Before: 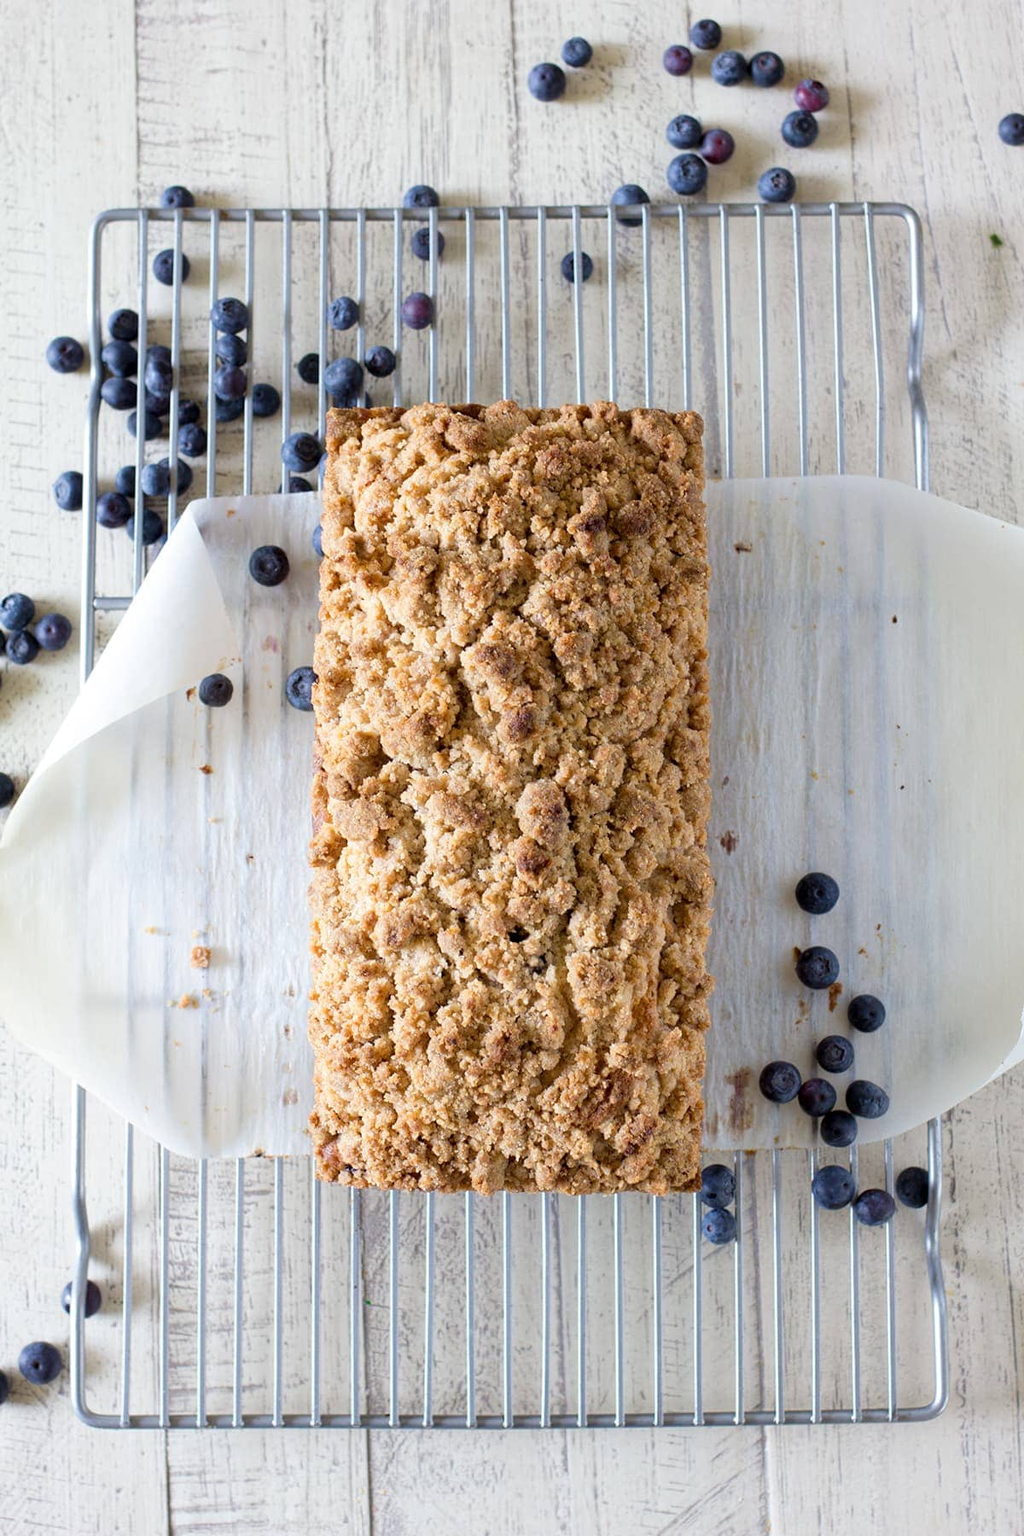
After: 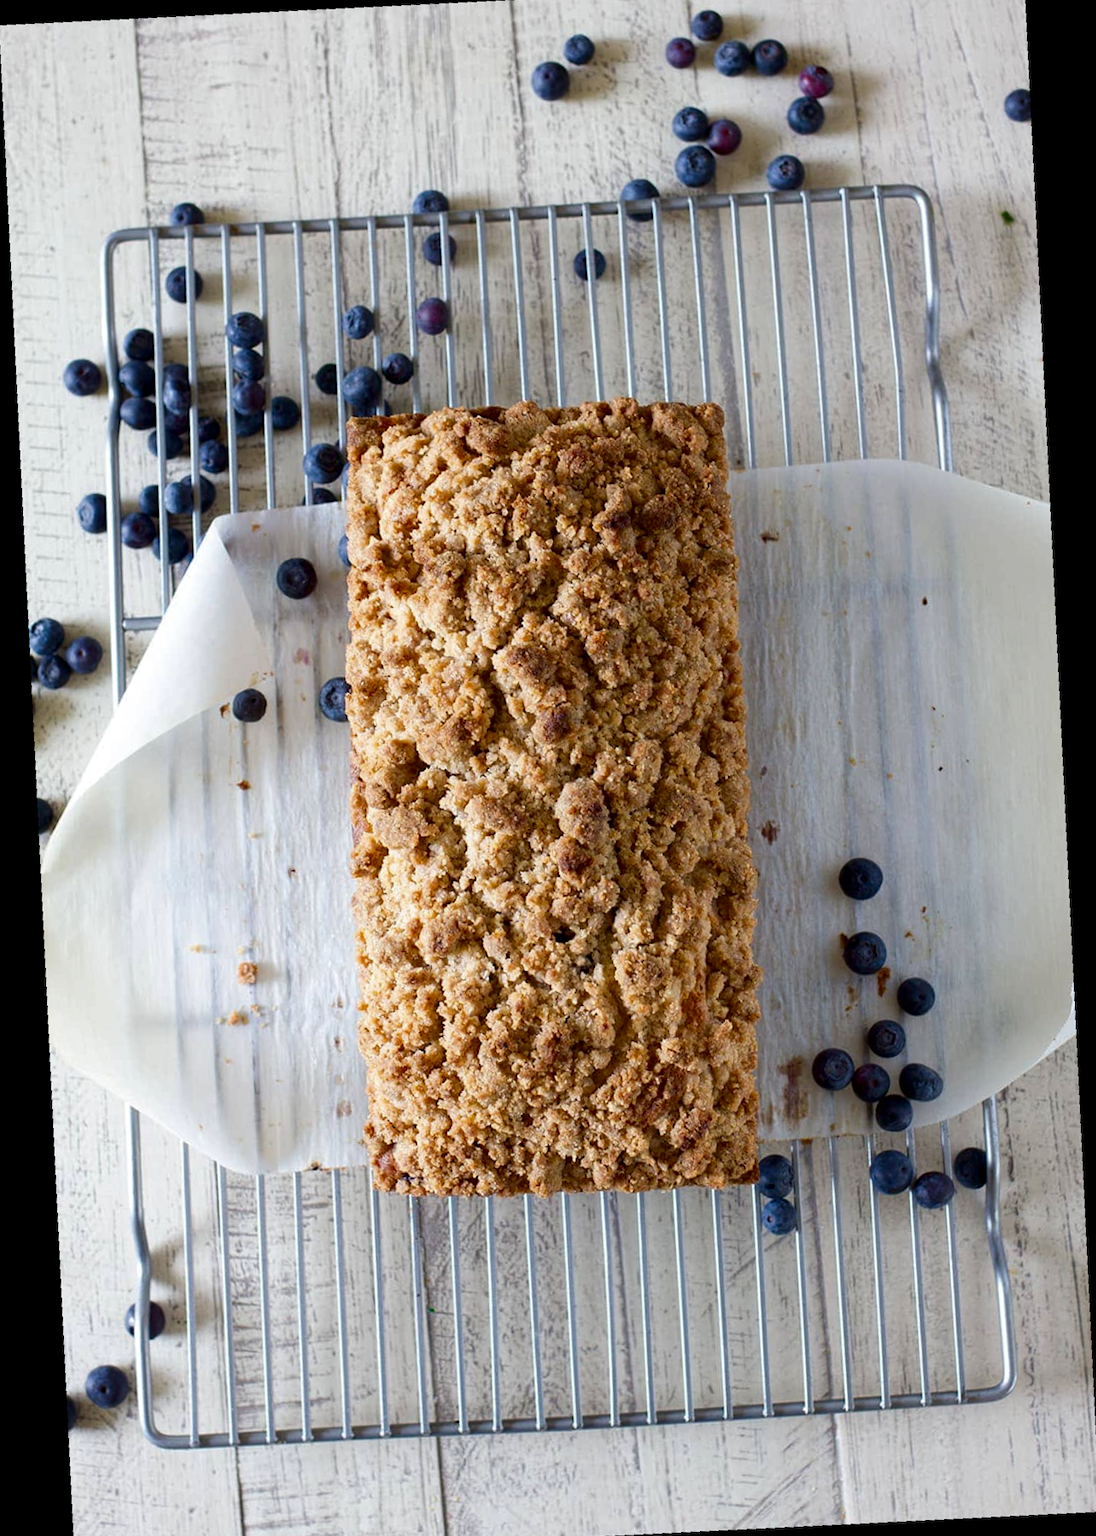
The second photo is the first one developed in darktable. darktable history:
rotate and perspective: rotation -5.2°, automatic cropping off
contrast brightness saturation: brightness -0.2, saturation 0.08
crop and rotate: angle -2.38°
